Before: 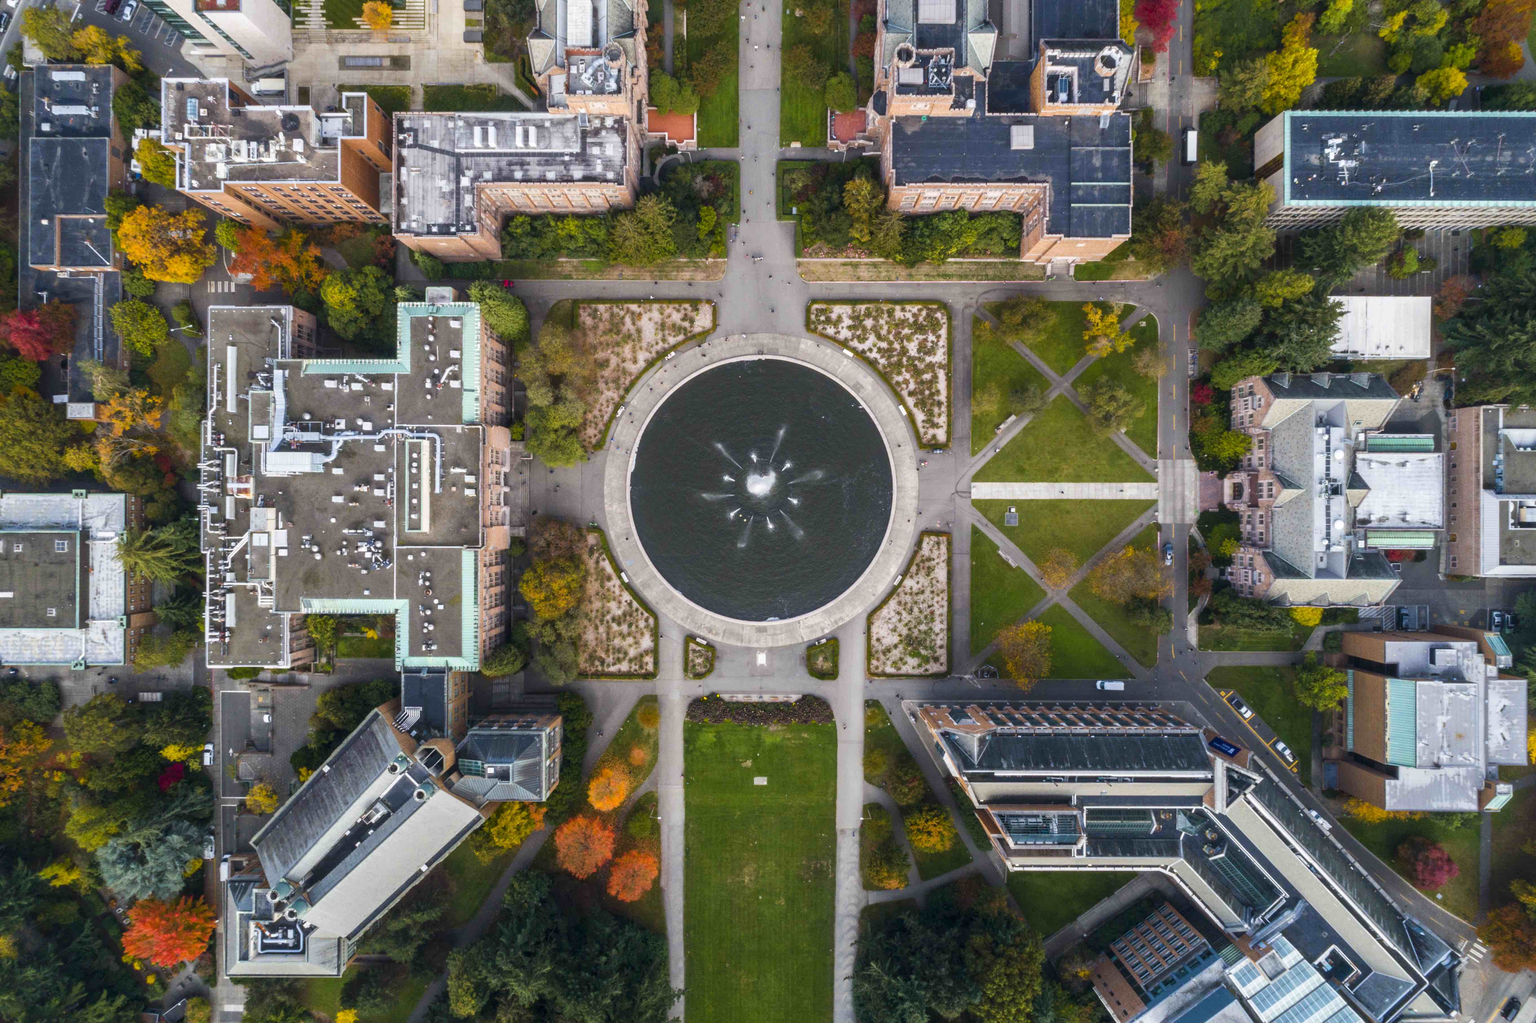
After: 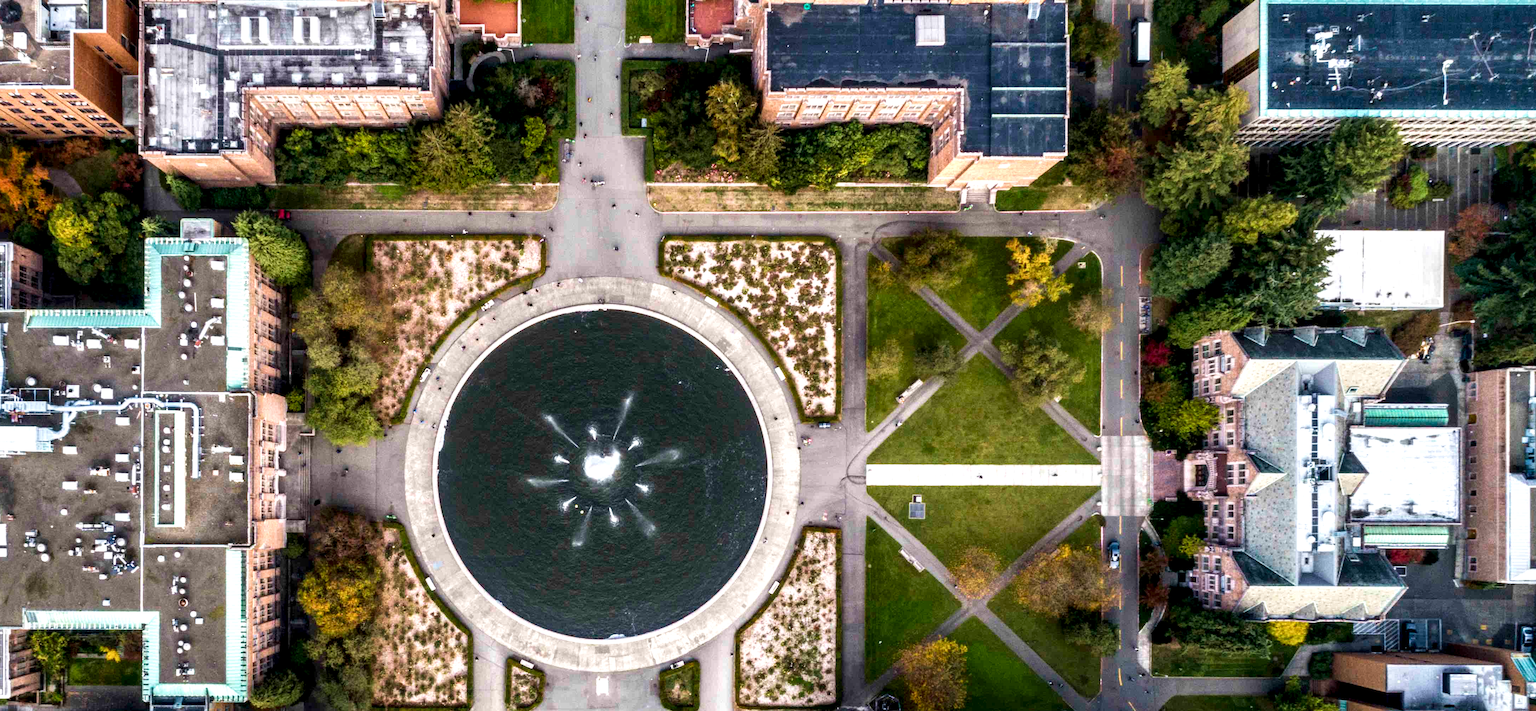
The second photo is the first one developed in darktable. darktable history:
local contrast: highlights 80%, shadows 58%, detail 174%, midtone range 0.604
crop: left 18.396%, top 11.081%, right 2.063%, bottom 33.612%
velvia: on, module defaults
